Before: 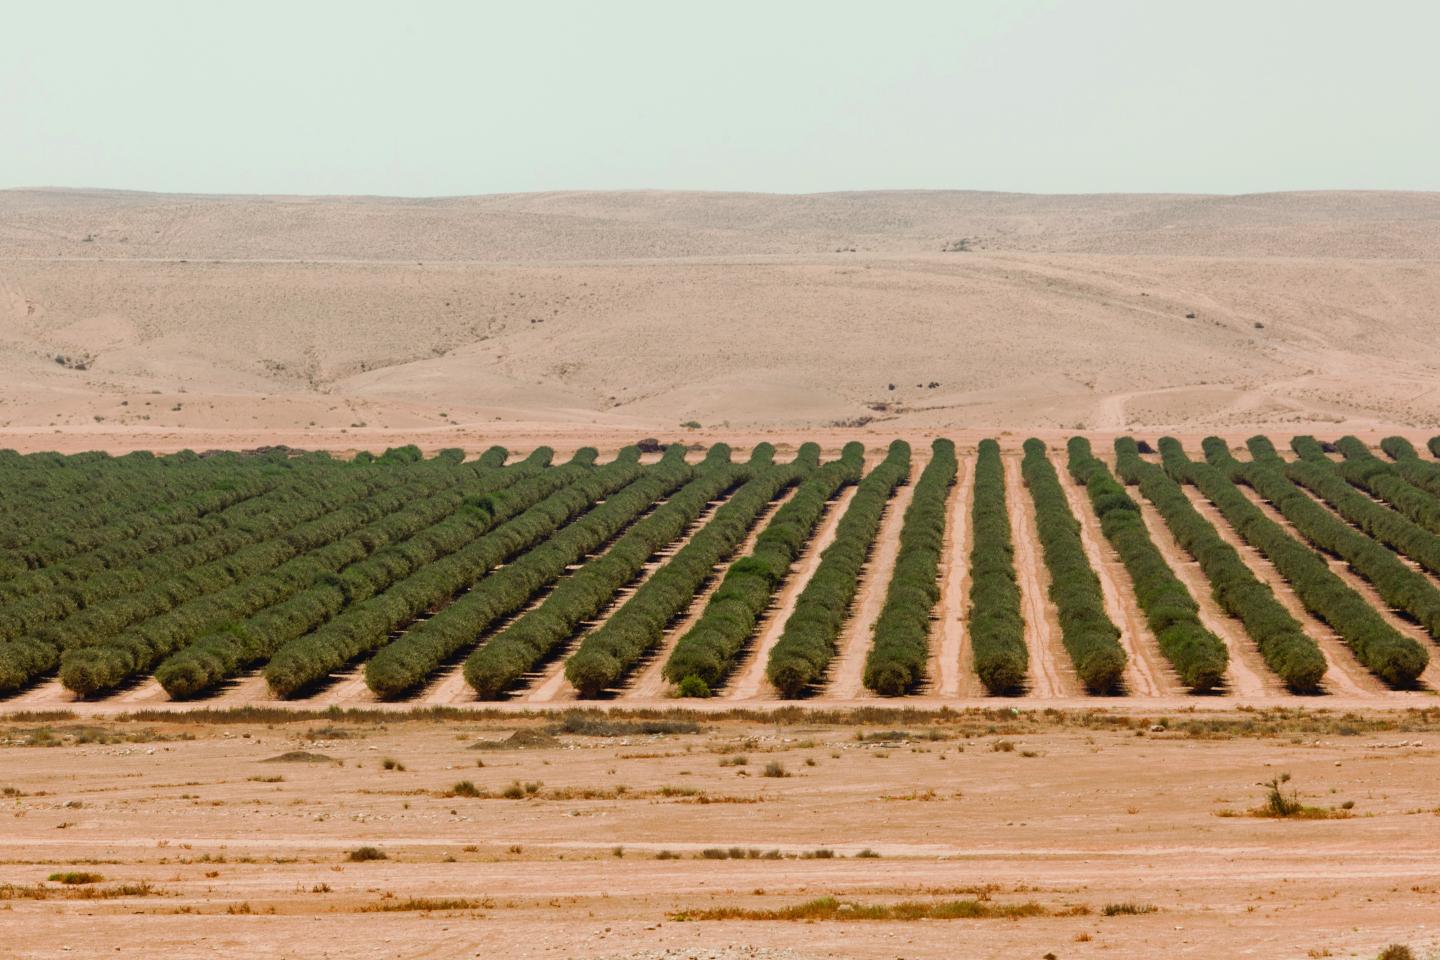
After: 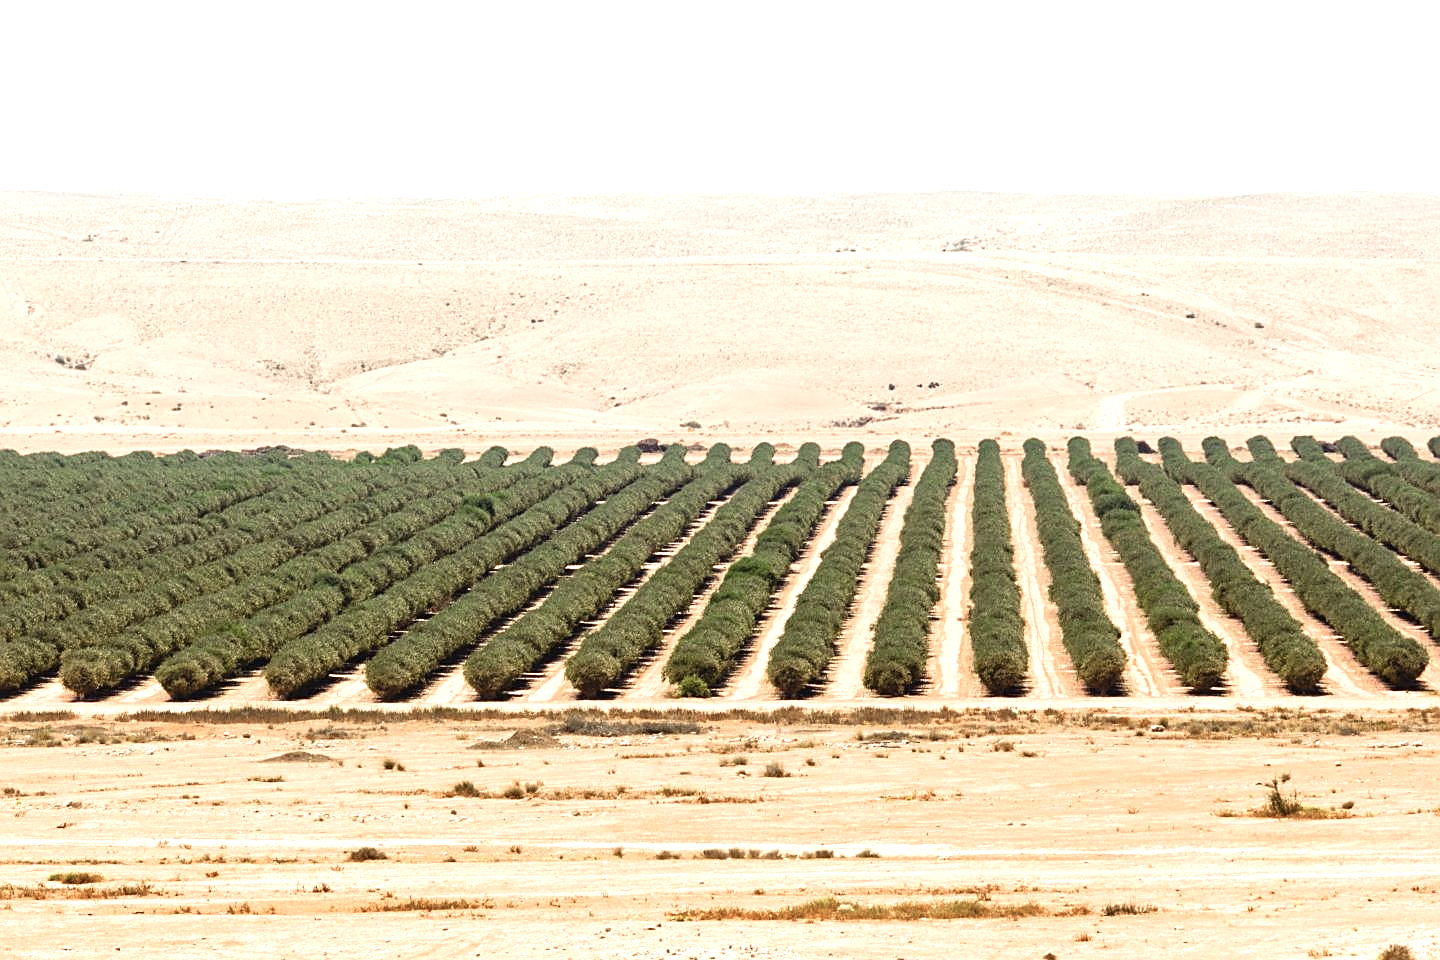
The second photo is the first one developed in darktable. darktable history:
sharpen: on, module defaults
contrast brightness saturation: contrast 0.105, saturation -0.283
exposure: exposure 1.155 EV, compensate highlight preservation false
contrast equalizer: y [[0.5 ×6], [0.5 ×6], [0.5, 0.5, 0.501, 0.545, 0.707, 0.863], [0 ×6], [0 ×6]]
